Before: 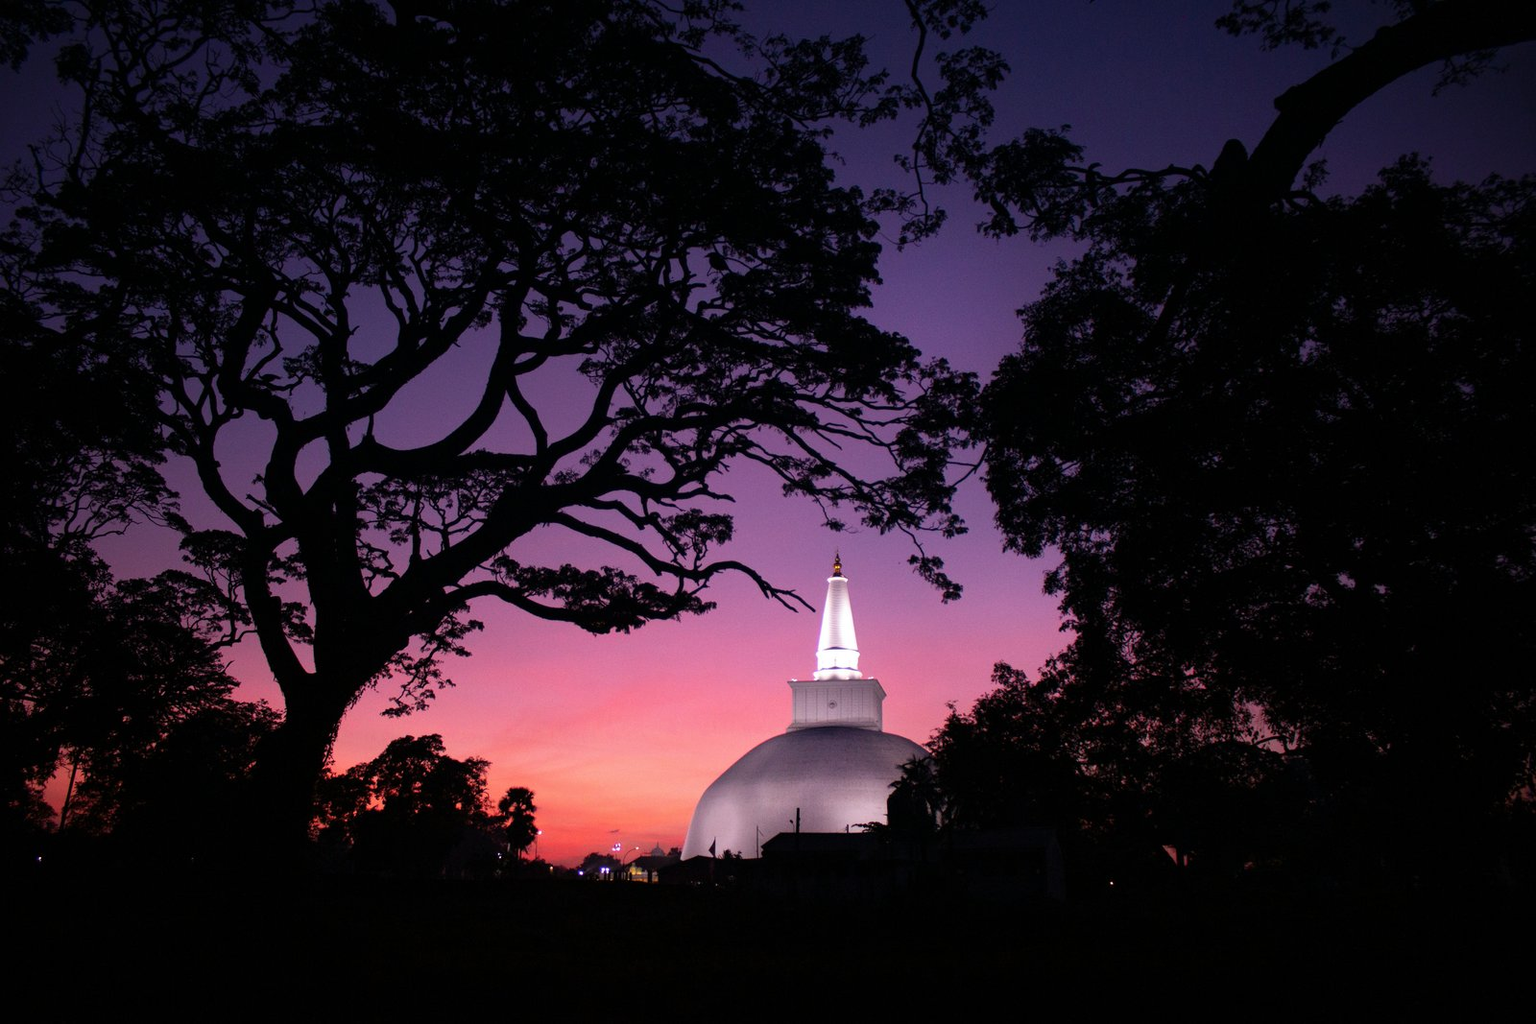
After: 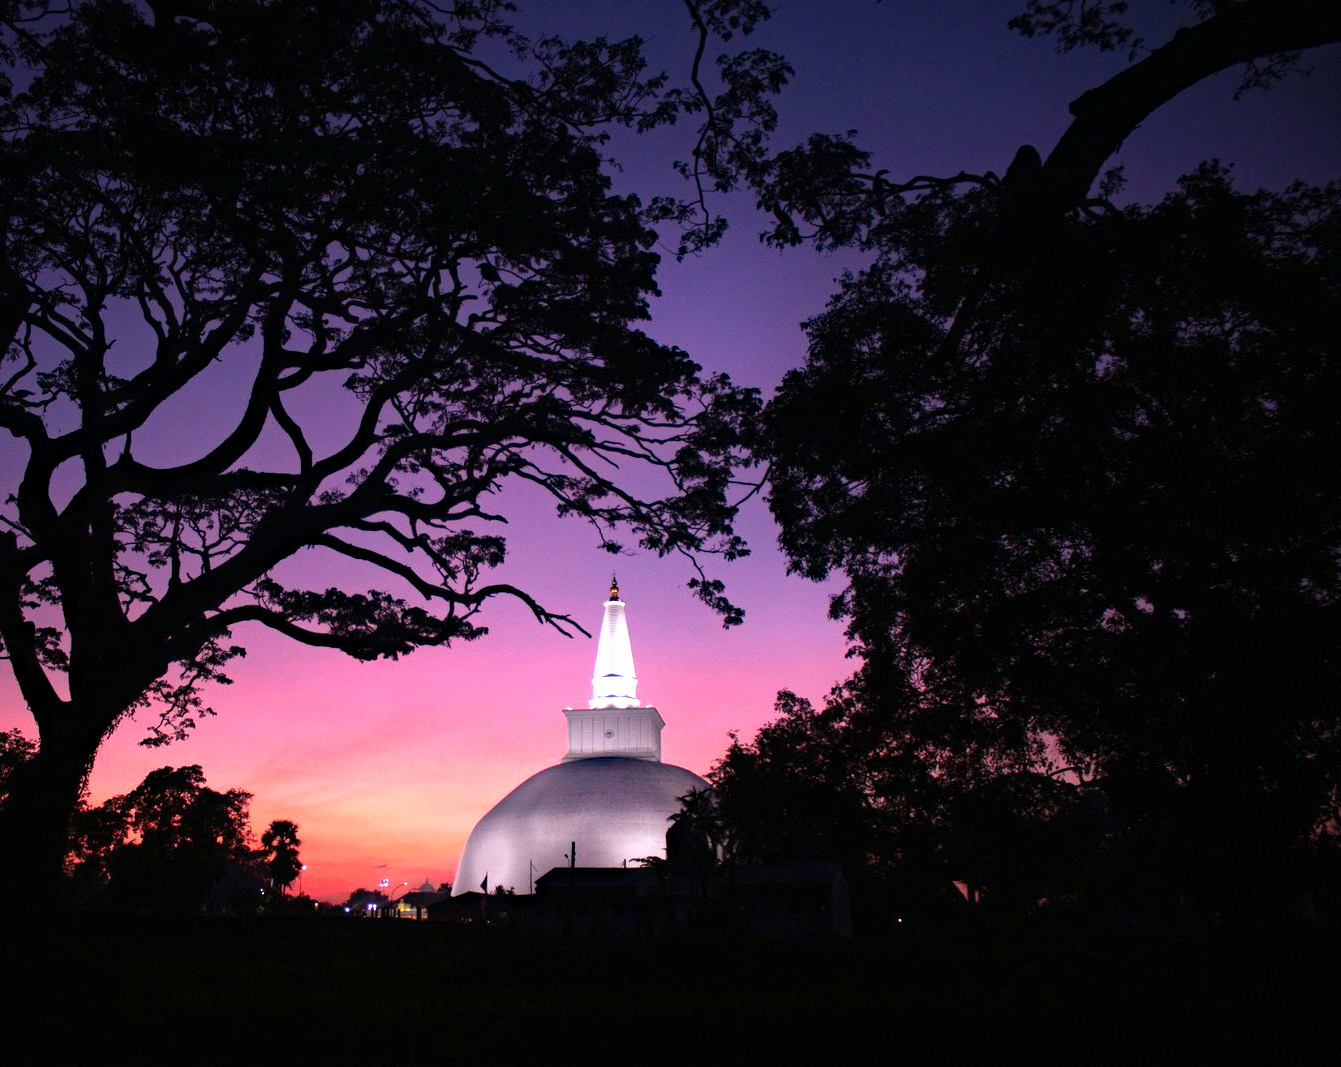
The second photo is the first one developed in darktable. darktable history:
exposure: black level correction 0, exposure 0.7 EV, compensate exposure bias true, compensate highlight preservation false
crop: left 16.145%
haze removal: compatibility mode true, adaptive false
